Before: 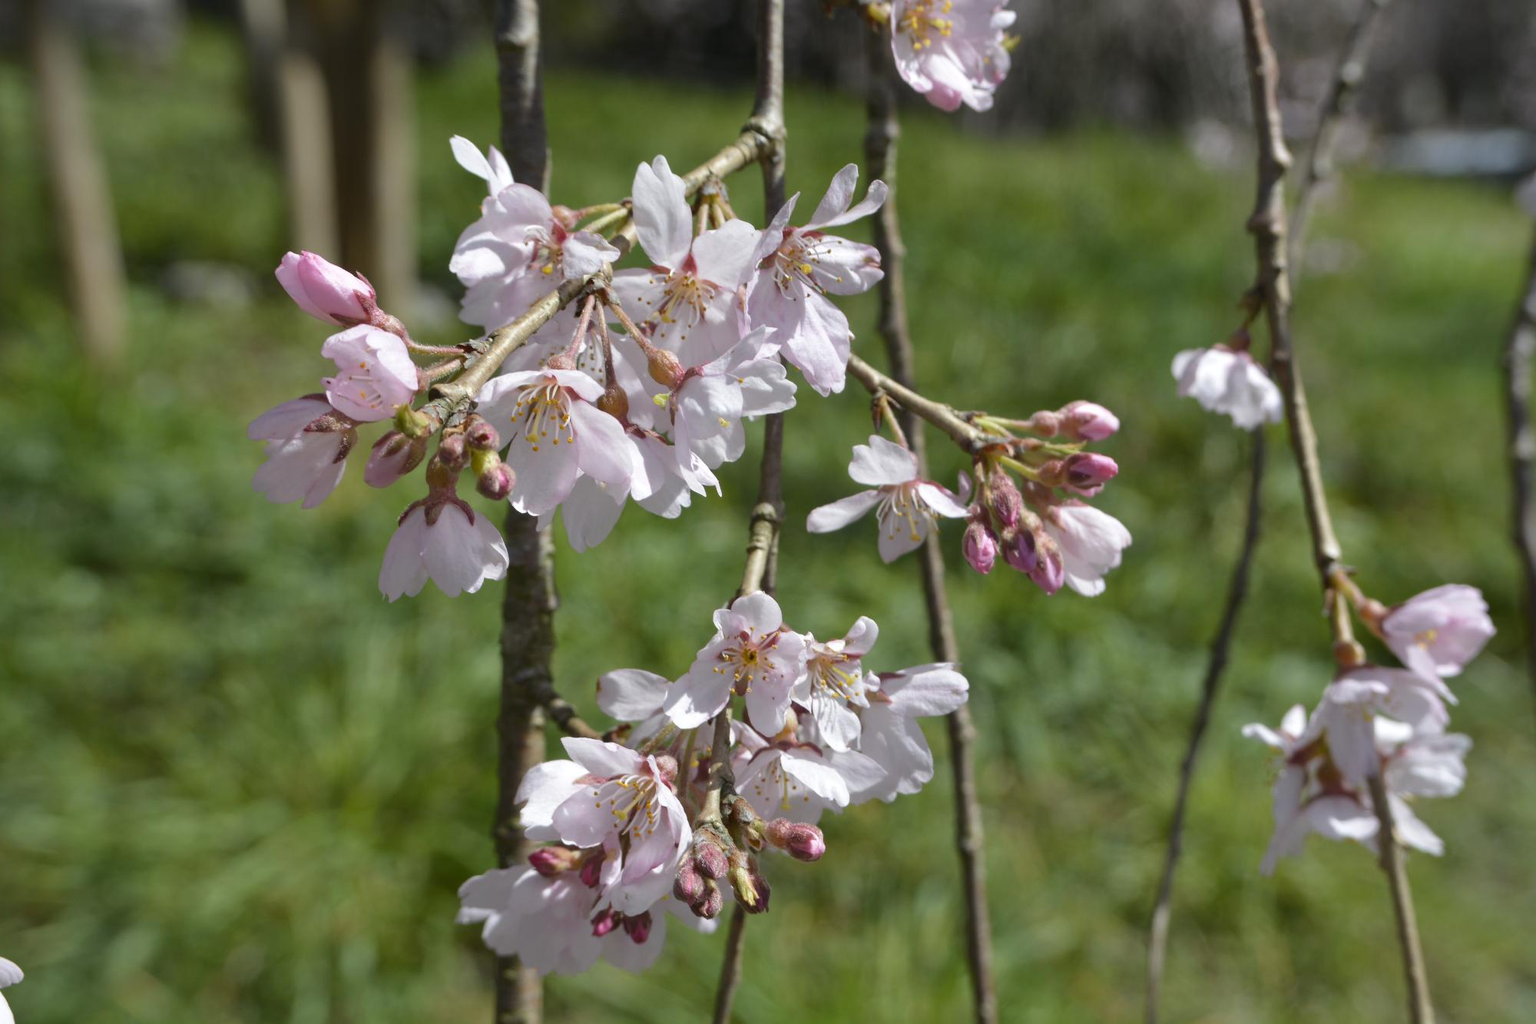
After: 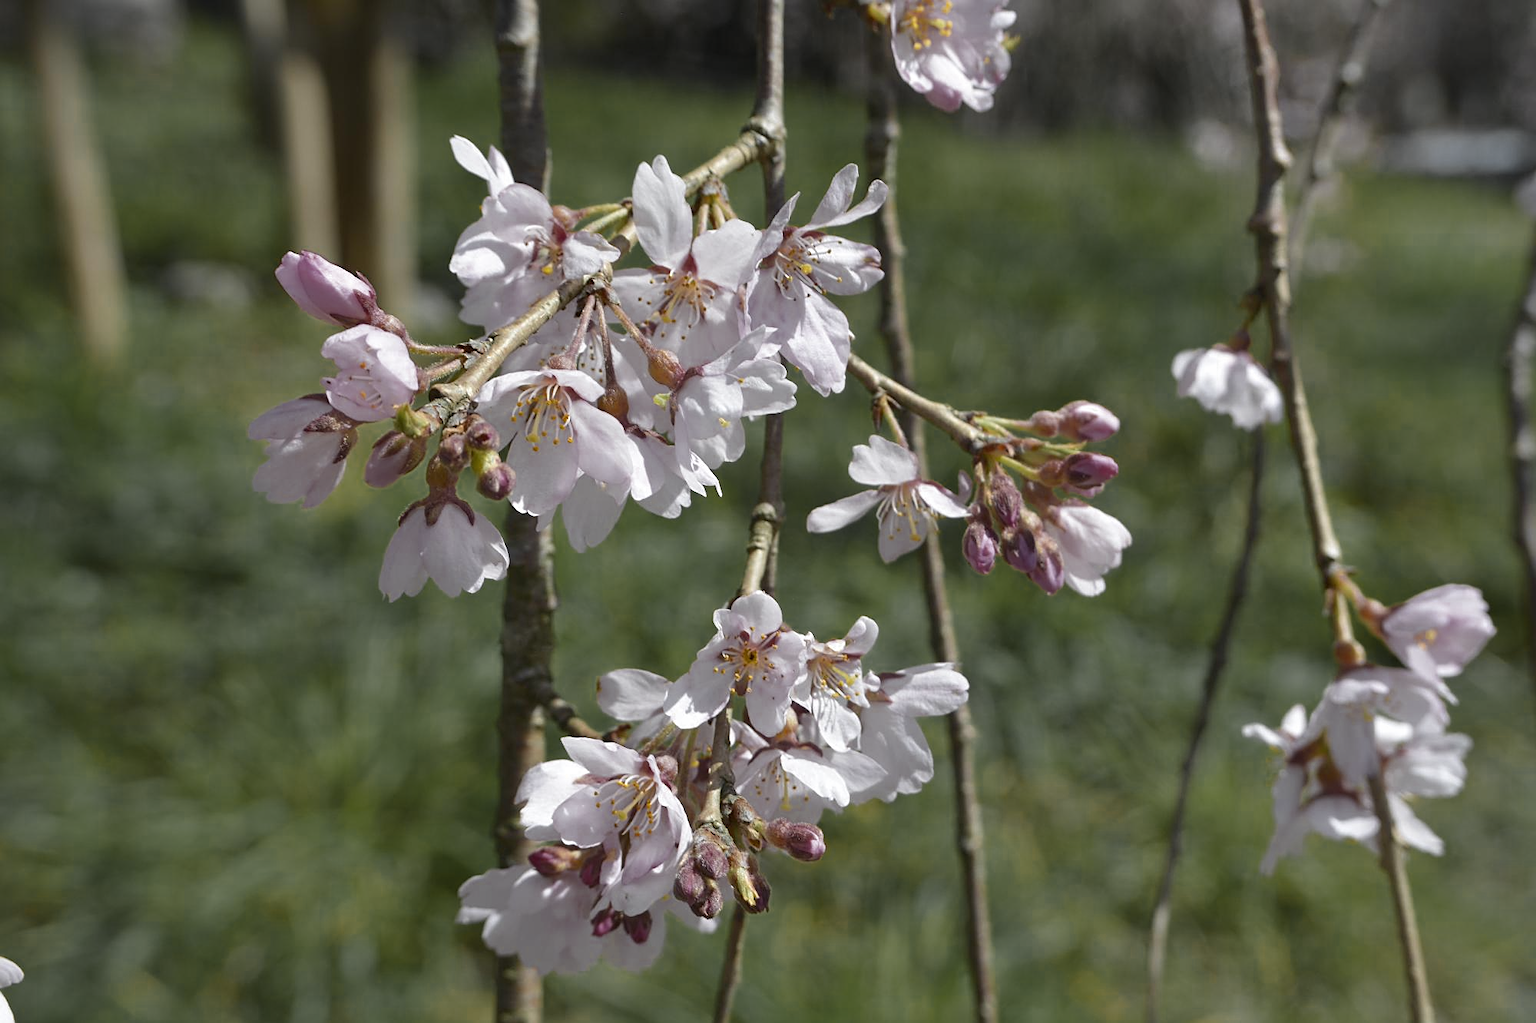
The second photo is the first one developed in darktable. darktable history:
sharpen: on, module defaults
color zones: curves: ch0 [(0.035, 0.242) (0.25, 0.5) (0.384, 0.214) (0.488, 0.255) (0.75, 0.5)]; ch1 [(0.063, 0.379) (0.25, 0.5) (0.354, 0.201) (0.489, 0.085) (0.729, 0.271)]; ch2 [(0.25, 0.5) (0.38, 0.517) (0.442, 0.51) (0.735, 0.456)]
